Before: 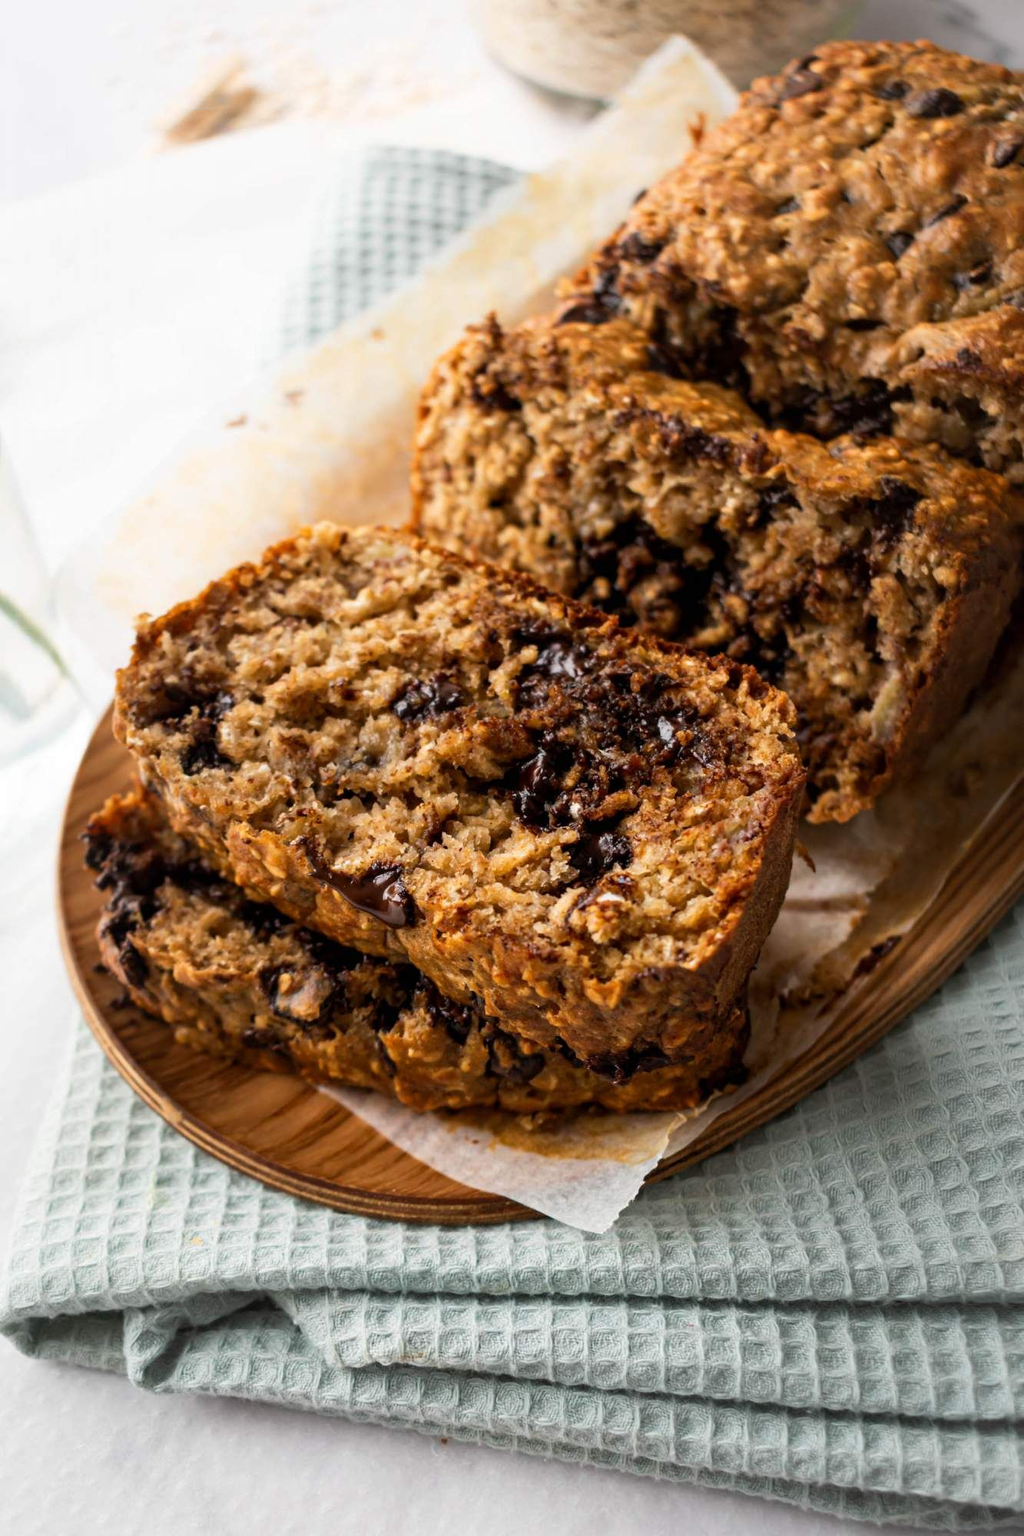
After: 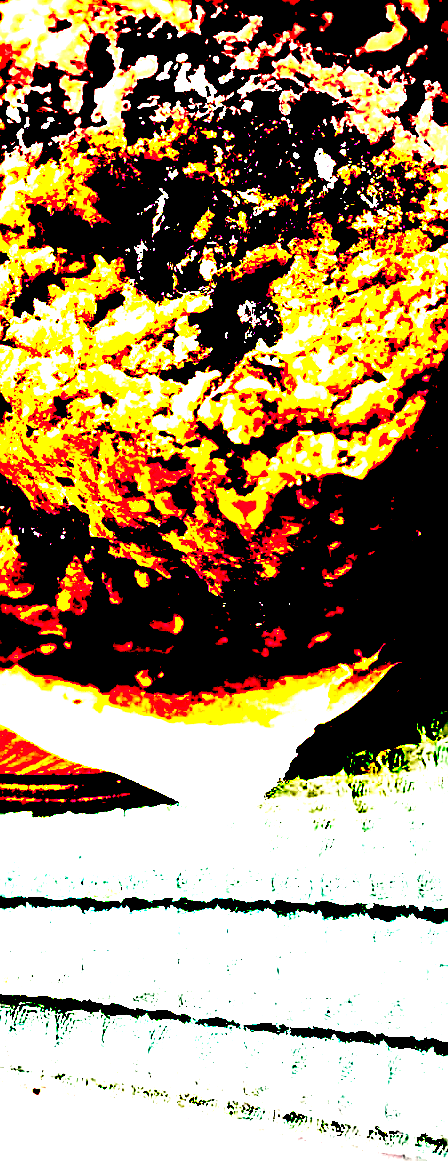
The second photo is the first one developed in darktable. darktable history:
exposure: black level correction 0.099, exposure 2.928 EV, compensate exposure bias true, compensate highlight preservation false
sharpen: on, module defaults
crop: left 40.703%, top 39.291%, right 25.65%, bottom 2.629%
levels: levels [0, 0.478, 1]
color balance rgb: highlights gain › chroma 2.062%, highlights gain › hue 64.31°, perceptual saturation grading › global saturation 0.99%
vignetting: fall-off radius 60.91%, saturation 0.385, unbound false
